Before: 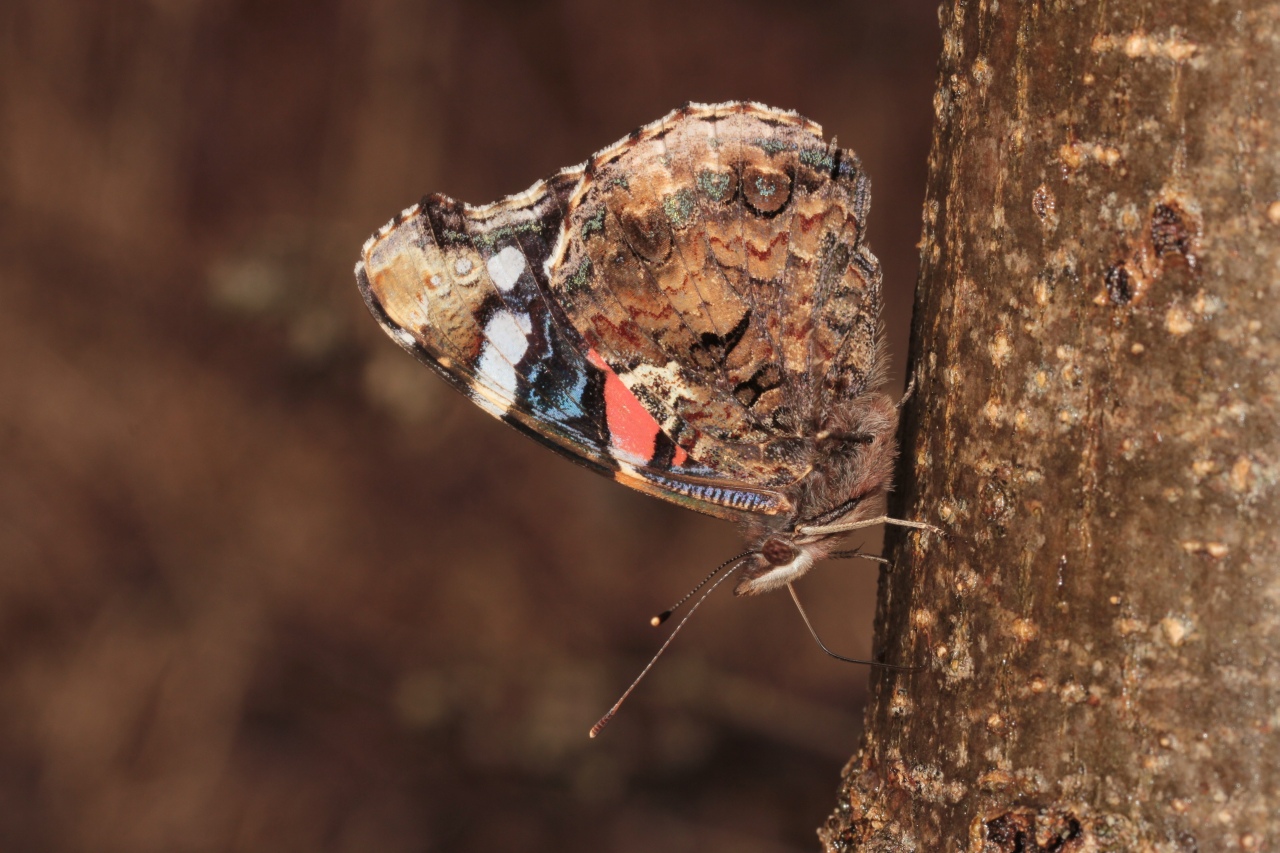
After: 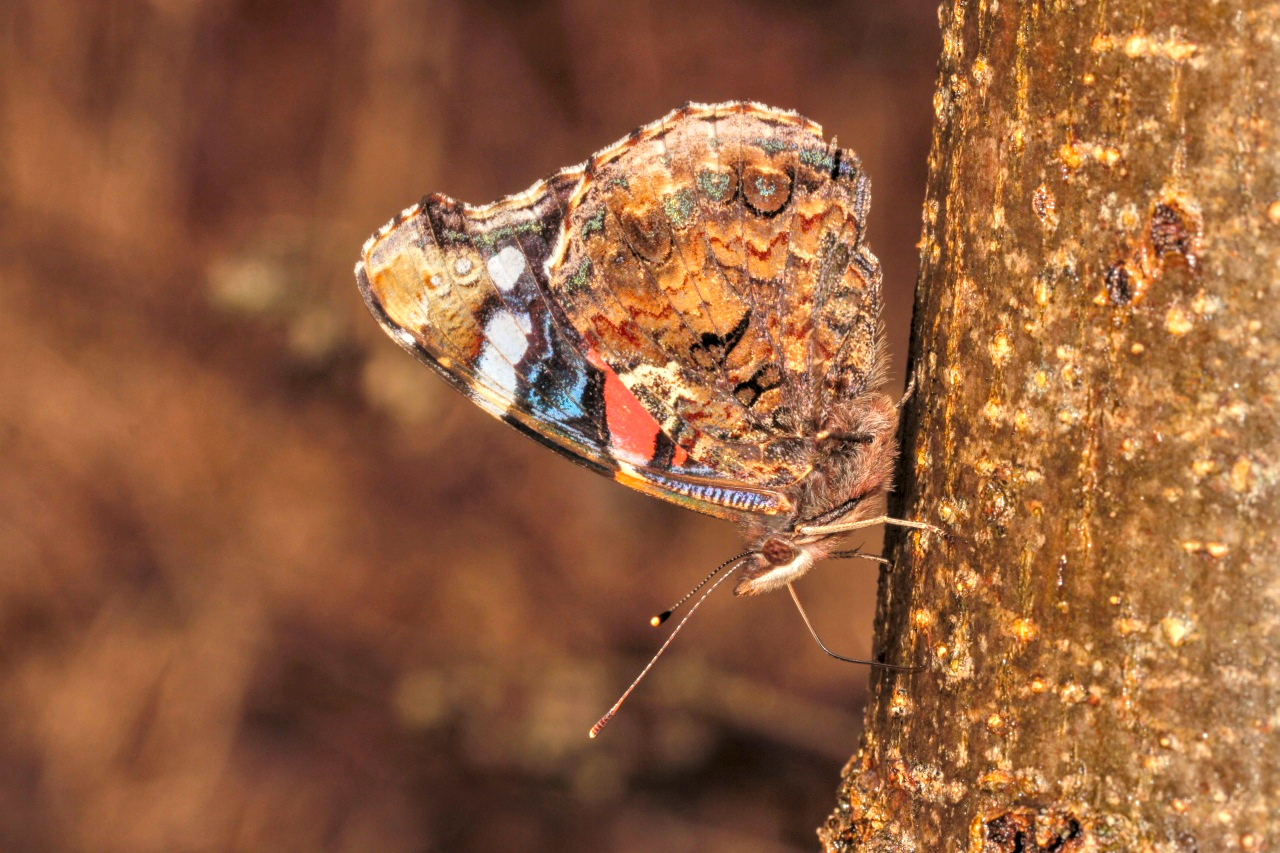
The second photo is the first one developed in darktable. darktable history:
exposure: compensate highlight preservation false
levels: levels [0.026, 0.507, 0.987]
color balance rgb: perceptual saturation grading › global saturation 25%, global vibrance 20%
tone equalizer: -7 EV 0.15 EV, -6 EV 0.6 EV, -5 EV 1.15 EV, -4 EV 1.33 EV, -3 EV 1.15 EV, -2 EV 0.6 EV, -1 EV 0.15 EV, mask exposure compensation -0.5 EV
local contrast: on, module defaults
